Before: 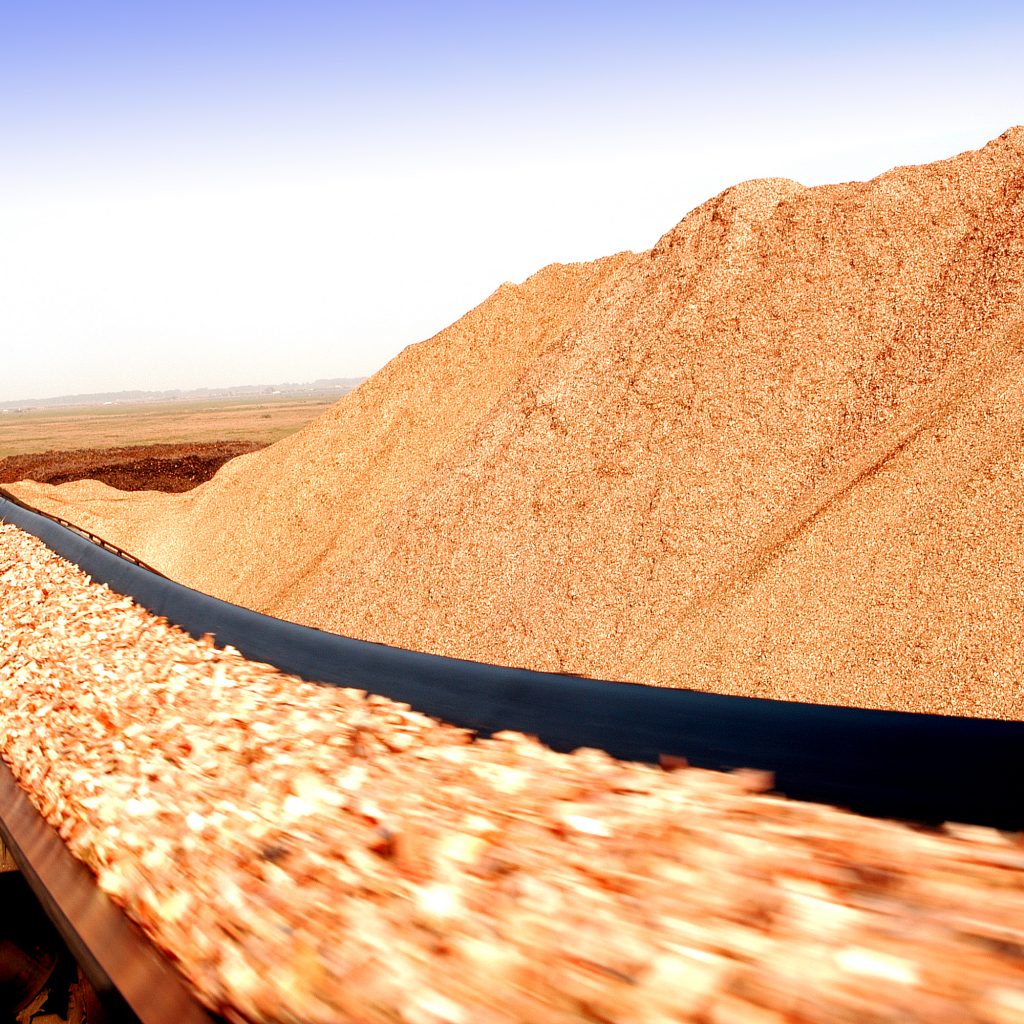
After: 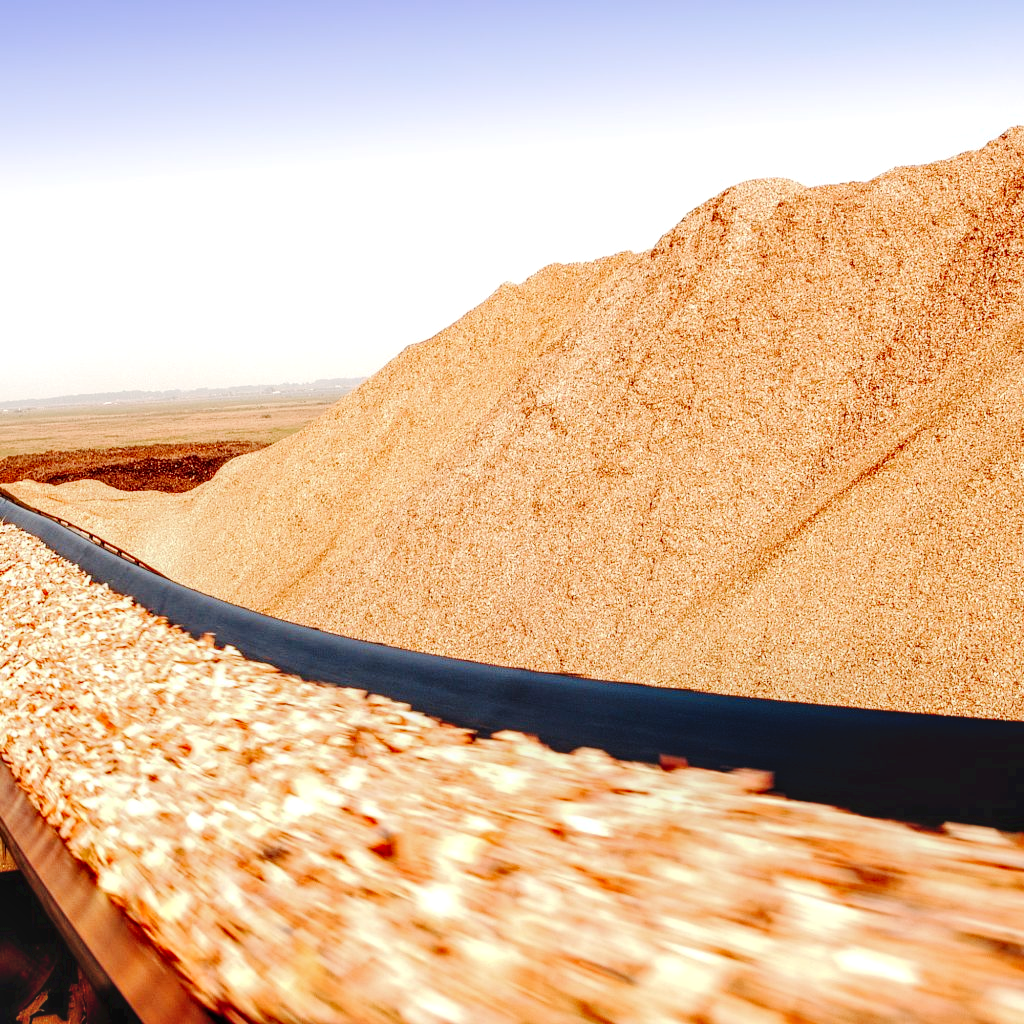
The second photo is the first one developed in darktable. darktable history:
local contrast: on, module defaults
tone curve: curves: ch0 [(0, 0) (0.003, 0.02) (0.011, 0.023) (0.025, 0.028) (0.044, 0.045) (0.069, 0.063) (0.1, 0.09) (0.136, 0.122) (0.177, 0.166) (0.224, 0.223) (0.277, 0.297) (0.335, 0.384) (0.399, 0.461) (0.468, 0.549) (0.543, 0.632) (0.623, 0.705) (0.709, 0.772) (0.801, 0.844) (0.898, 0.91) (1, 1)], preserve colors none
